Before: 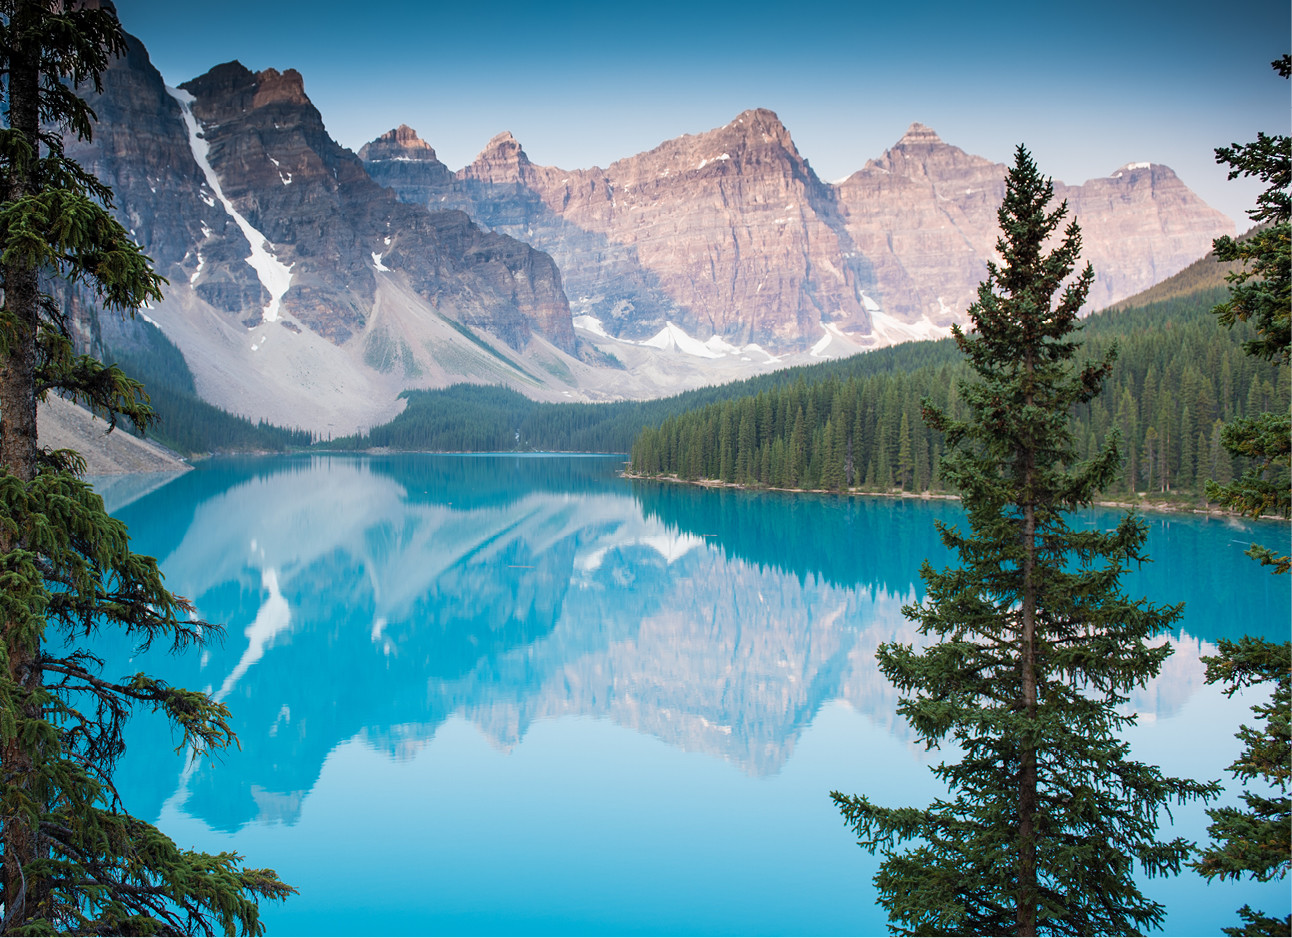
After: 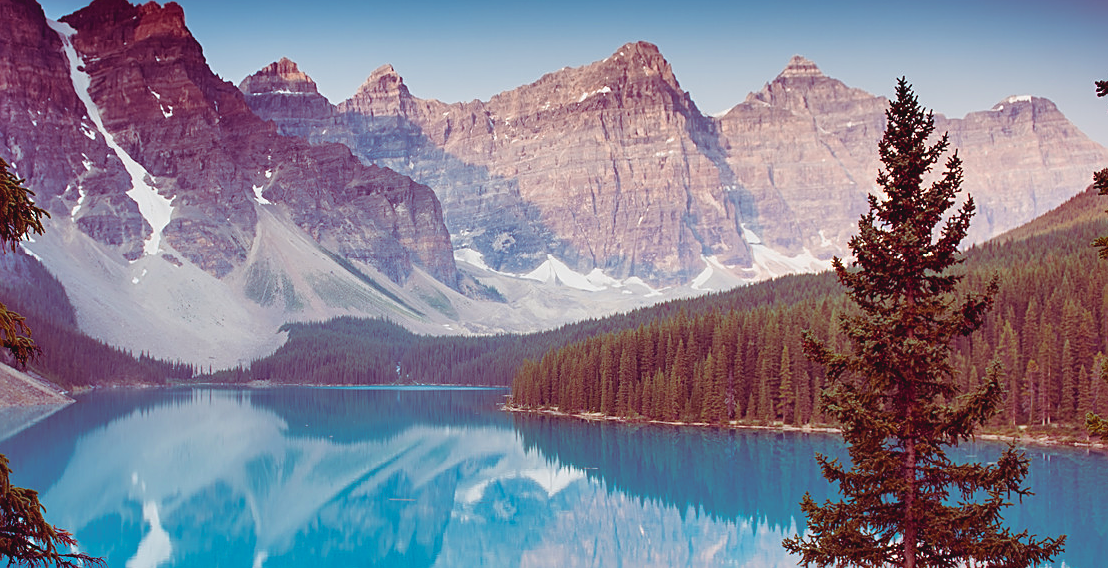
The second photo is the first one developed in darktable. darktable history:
crop and rotate: left 9.325%, top 7.192%, right 4.865%, bottom 32.19%
color zones: curves: ch0 [(0, 0.5) (0.143, 0.5) (0.286, 0.5) (0.429, 0.5) (0.571, 0.5) (0.714, 0.476) (0.857, 0.5) (1, 0.5)]; ch2 [(0, 0.5) (0.143, 0.5) (0.286, 0.5) (0.429, 0.5) (0.571, 0.5) (0.714, 0.487) (0.857, 0.5) (1, 0.5)]
exposure: exposure -0.003 EV, compensate highlight preservation false
sharpen: on, module defaults
color balance rgb: shadows lift › luminance -19.103%, shadows lift › chroma 35.296%, linear chroma grading › global chroma 9.817%, perceptual saturation grading › global saturation 10.182%
contrast brightness saturation: contrast -0.102, saturation -0.082
shadows and highlights: soften with gaussian
